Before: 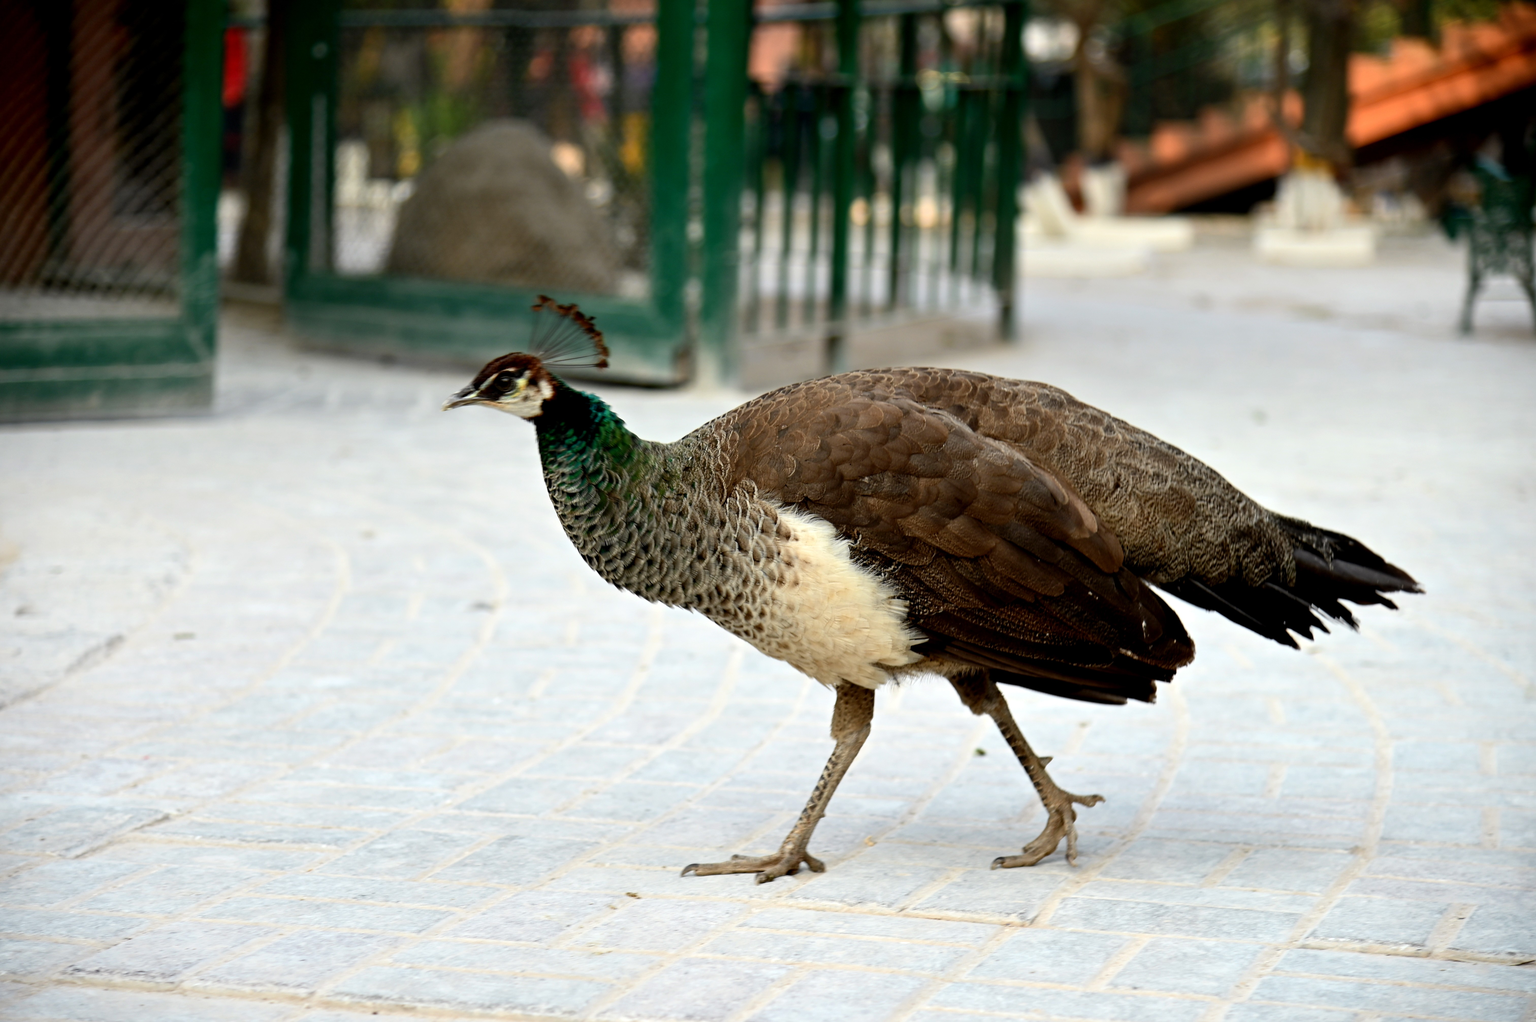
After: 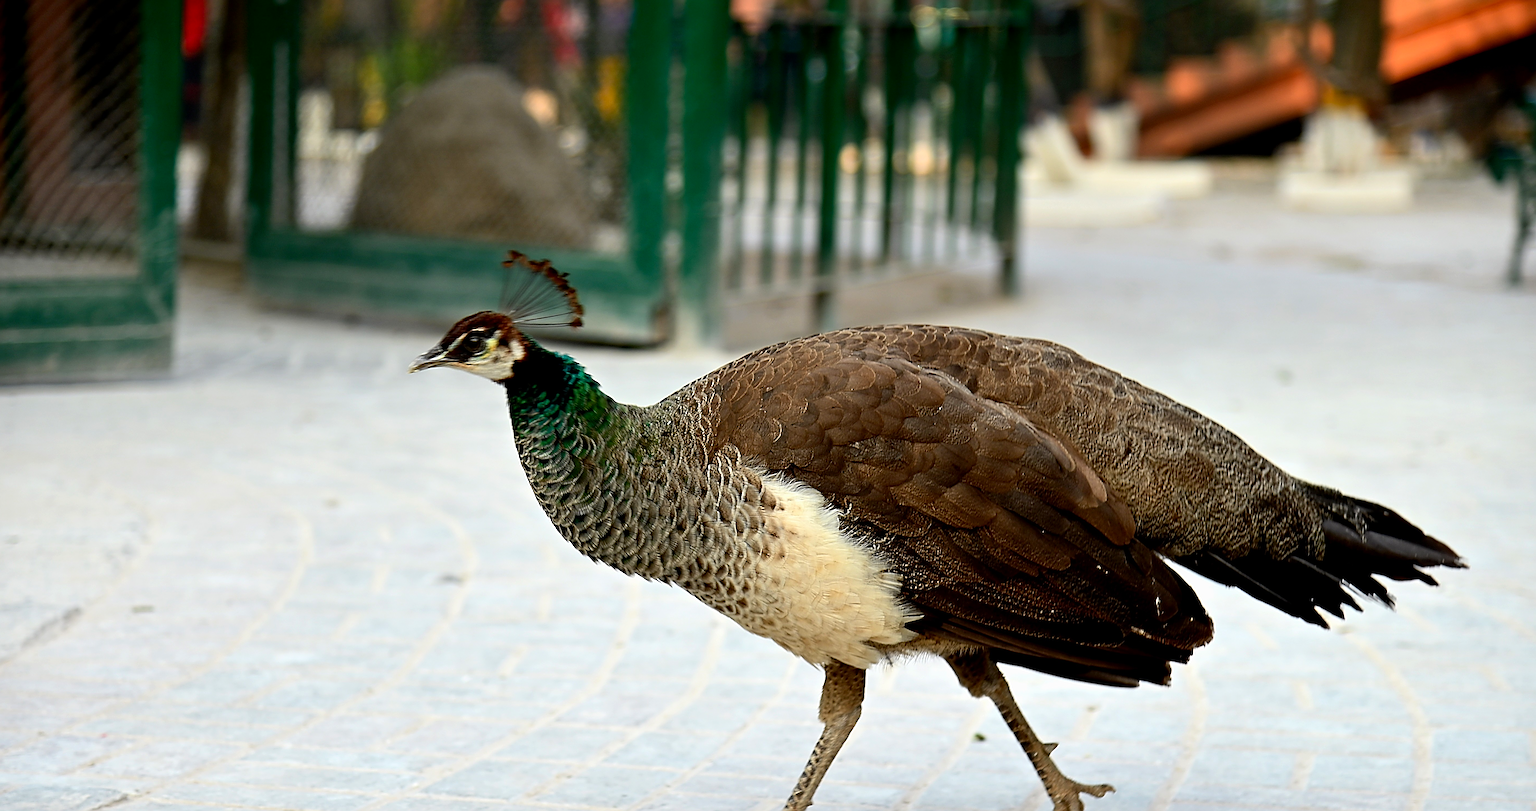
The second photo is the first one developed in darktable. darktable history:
contrast brightness saturation: contrast 0.04, saturation 0.16
rotate and perspective: lens shift (horizontal) -0.055, automatic cropping off
crop: left 2.737%, top 7.287%, right 3.421%, bottom 20.179%
tone equalizer: -7 EV 0.18 EV, -6 EV 0.12 EV, -5 EV 0.08 EV, -4 EV 0.04 EV, -2 EV -0.02 EV, -1 EV -0.04 EV, +0 EV -0.06 EV, luminance estimator HSV value / RGB max
sharpen: radius 3.158, amount 1.731
